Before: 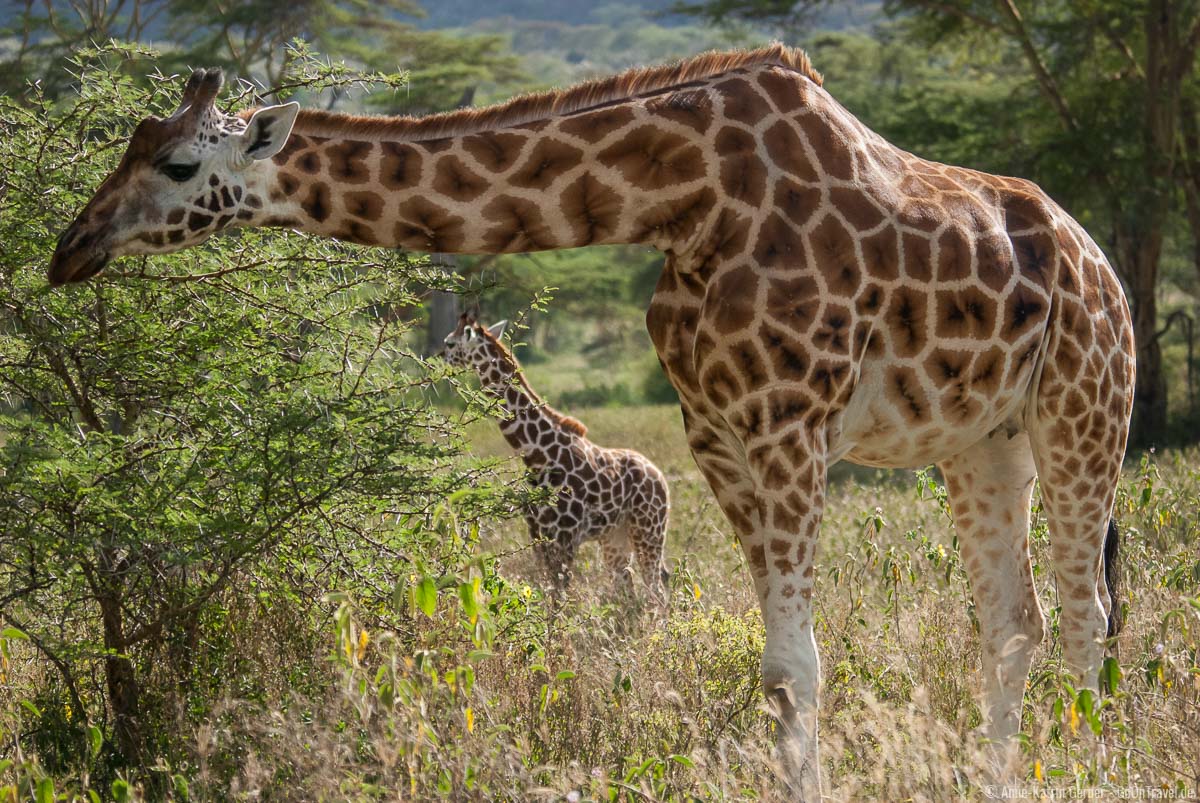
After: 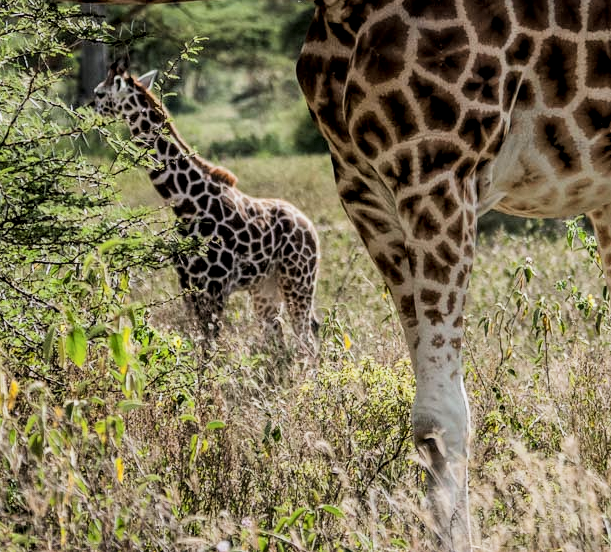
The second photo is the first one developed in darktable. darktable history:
crop and rotate: left 29.237%, top 31.152%, right 19.807%
filmic rgb: black relative exposure -5 EV, hardness 2.88, contrast 1.4, highlights saturation mix -20%
white balance: red 0.98, blue 1.034
local contrast: detail 130%
